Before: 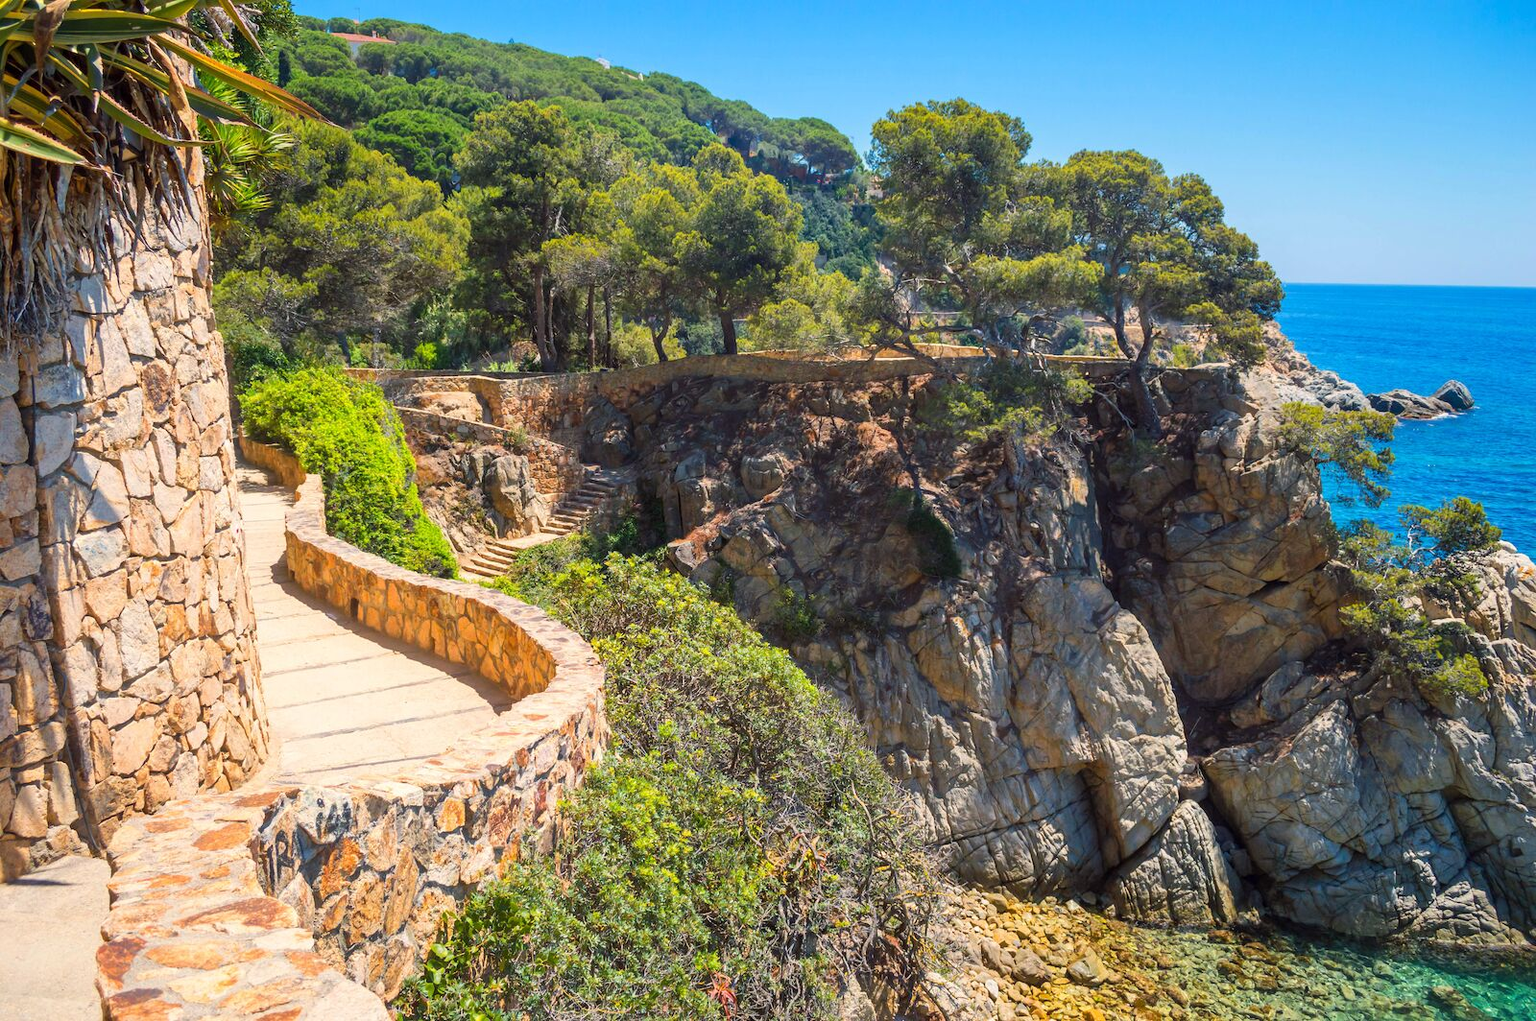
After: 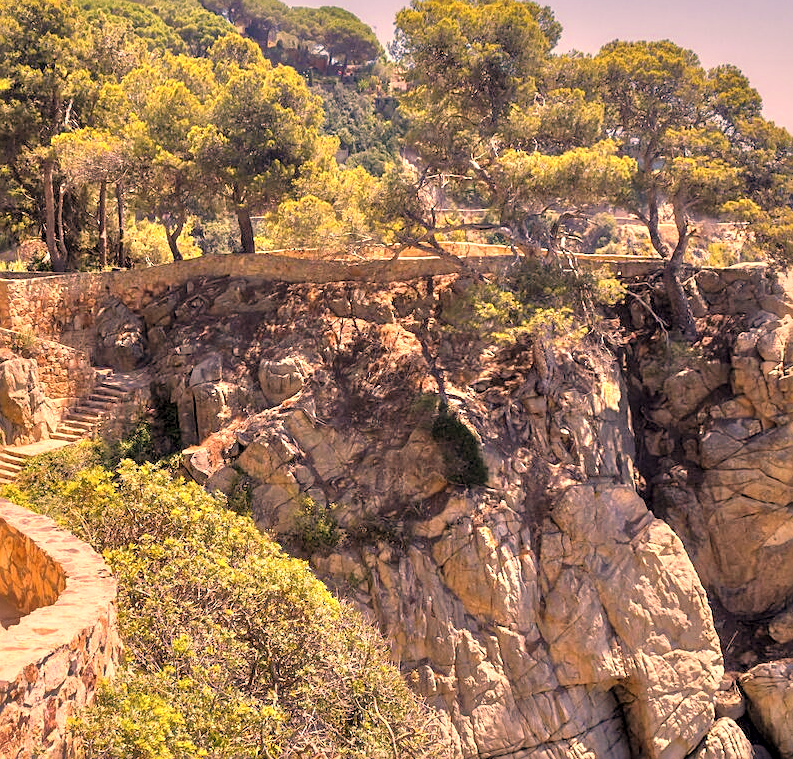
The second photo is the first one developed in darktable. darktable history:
color correction: highlights a* 40, highlights b* 40, saturation 0.69
contrast equalizer: y [[0.579, 0.58, 0.505, 0.5, 0.5, 0.5], [0.5 ×6], [0.5 ×6], [0 ×6], [0 ×6]]
sharpen: on, module defaults
tone equalizer: -7 EV 0.15 EV, -6 EV 0.6 EV, -5 EV 1.15 EV, -4 EV 1.33 EV, -3 EV 1.15 EV, -2 EV 0.6 EV, -1 EV 0.15 EV, mask exposure compensation -0.5 EV
crop: left 32.075%, top 10.976%, right 18.355%, bottom 17.596%
